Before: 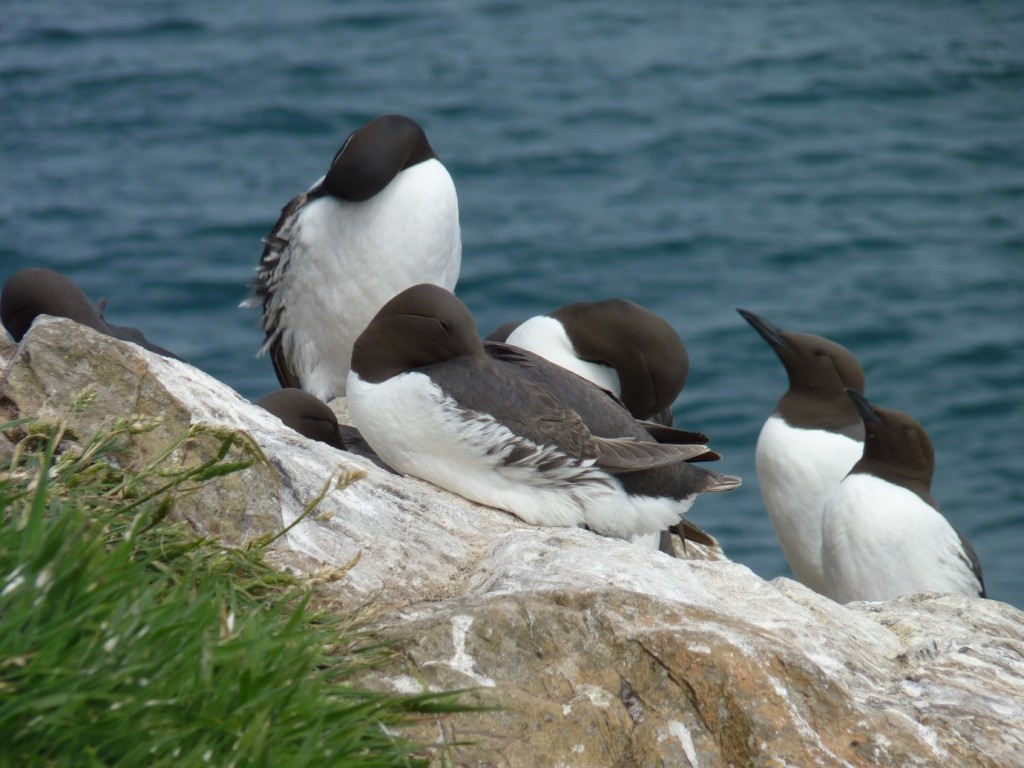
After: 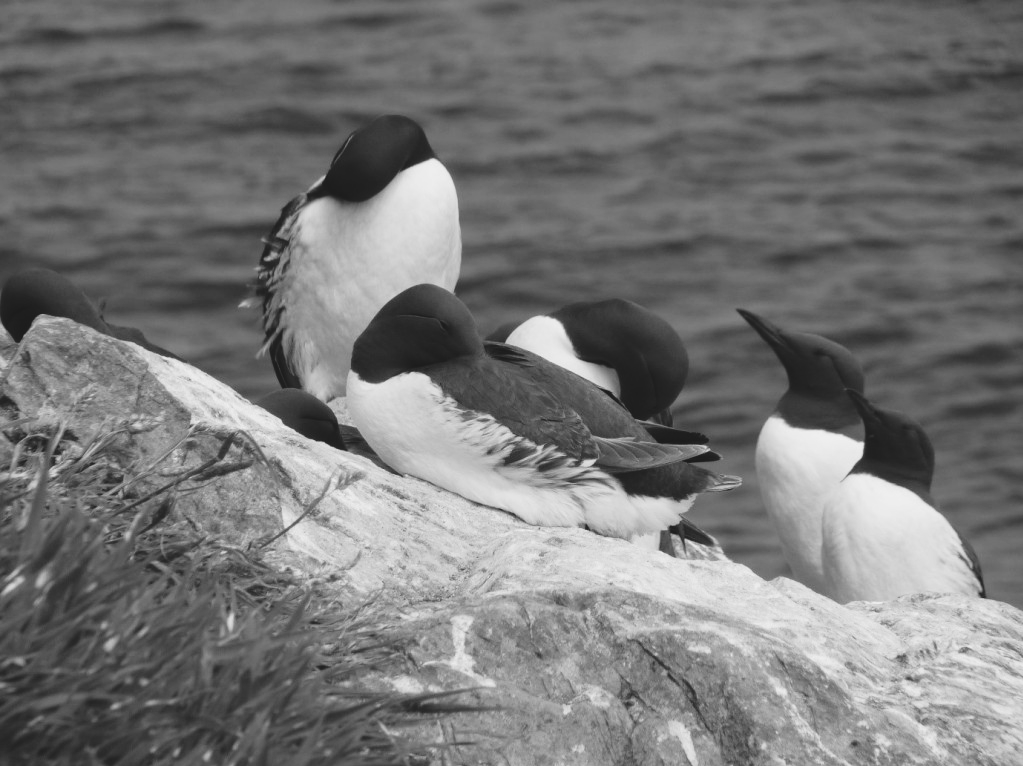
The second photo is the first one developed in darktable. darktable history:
tone curve: curves: ch0 [(0, 0.087) (0.175, 0.178) (0.466, 0.498) (0.715, 0.764) (1, 0.961)]; ch1 [(0, 0) (0.437, 0.398) (0.476, 0.466) (0.505, 0.505) (0.534, 0.544) (0.612, 0.605) (0.641, 0.643) (1, 1)]; ch2 [(0, 0) (0.359, 0.379) (0.427, 0.453) (0.489, 0.495) (0.531, 0.534) (0.579, 0.579) (1, 1)], color space Lab, independent channels, preserve colors none
monochrome: a 1.94, b -0.638
crop: top 0.05%, bottom 0.098%
exposure: compensate highlight preservation false
